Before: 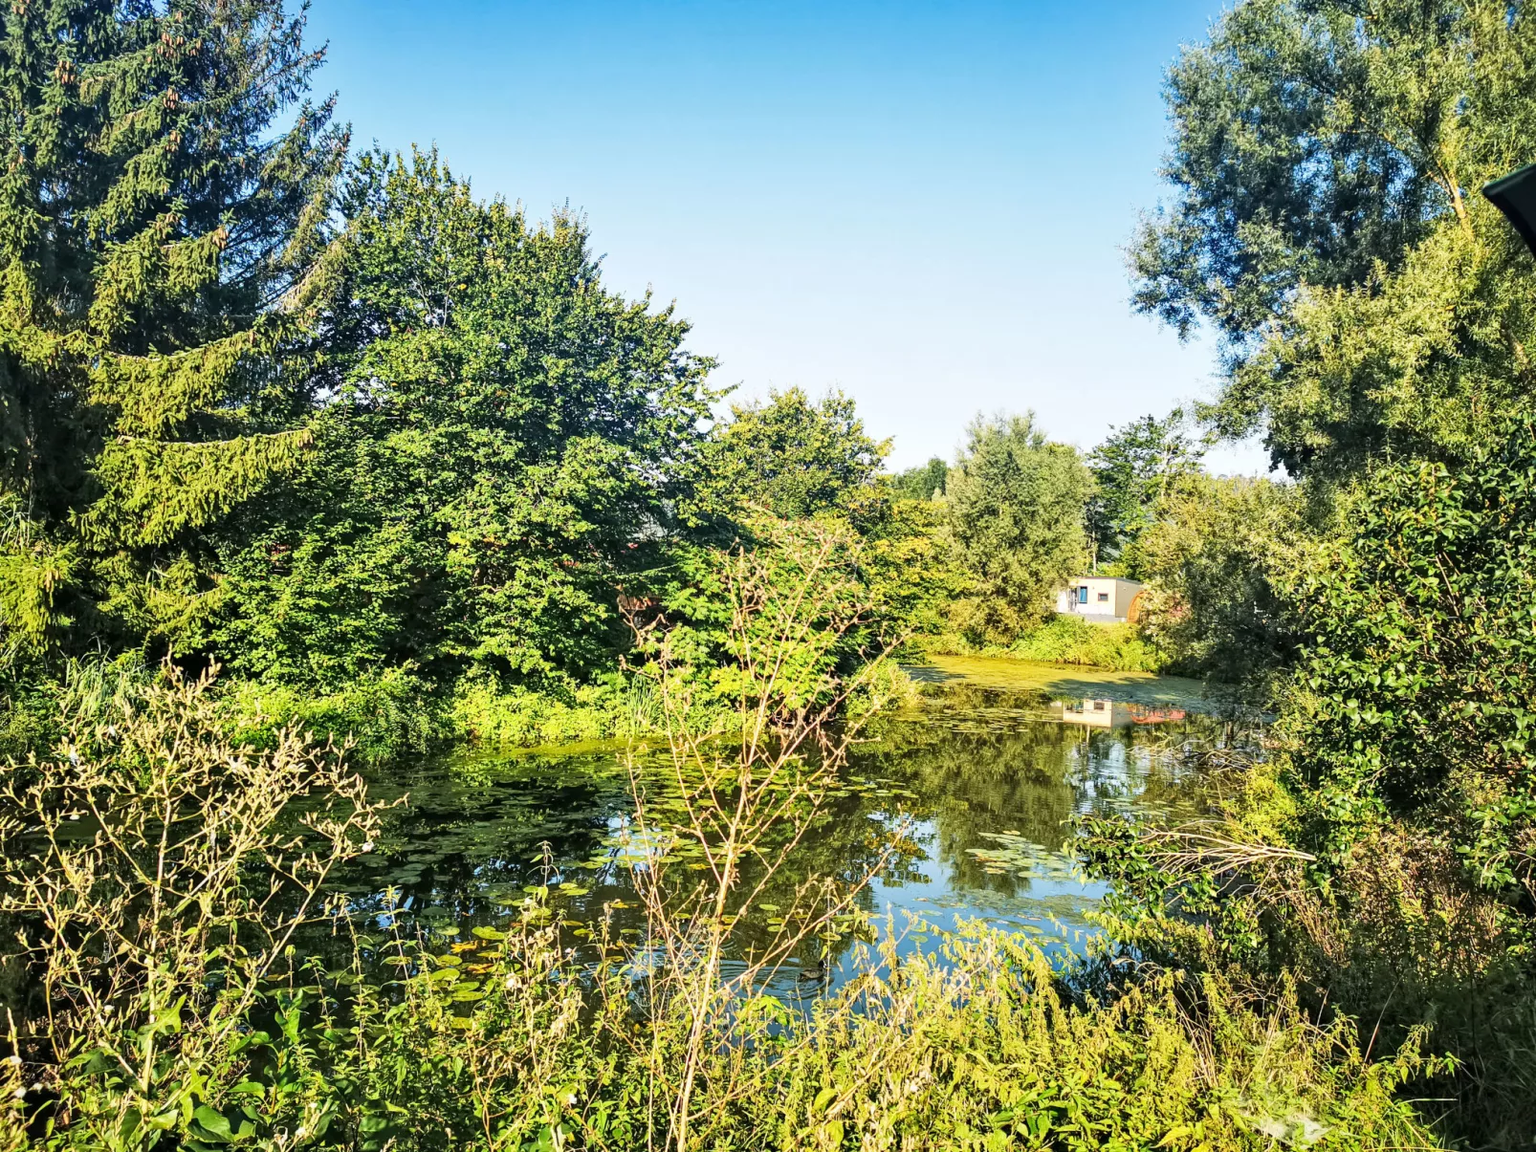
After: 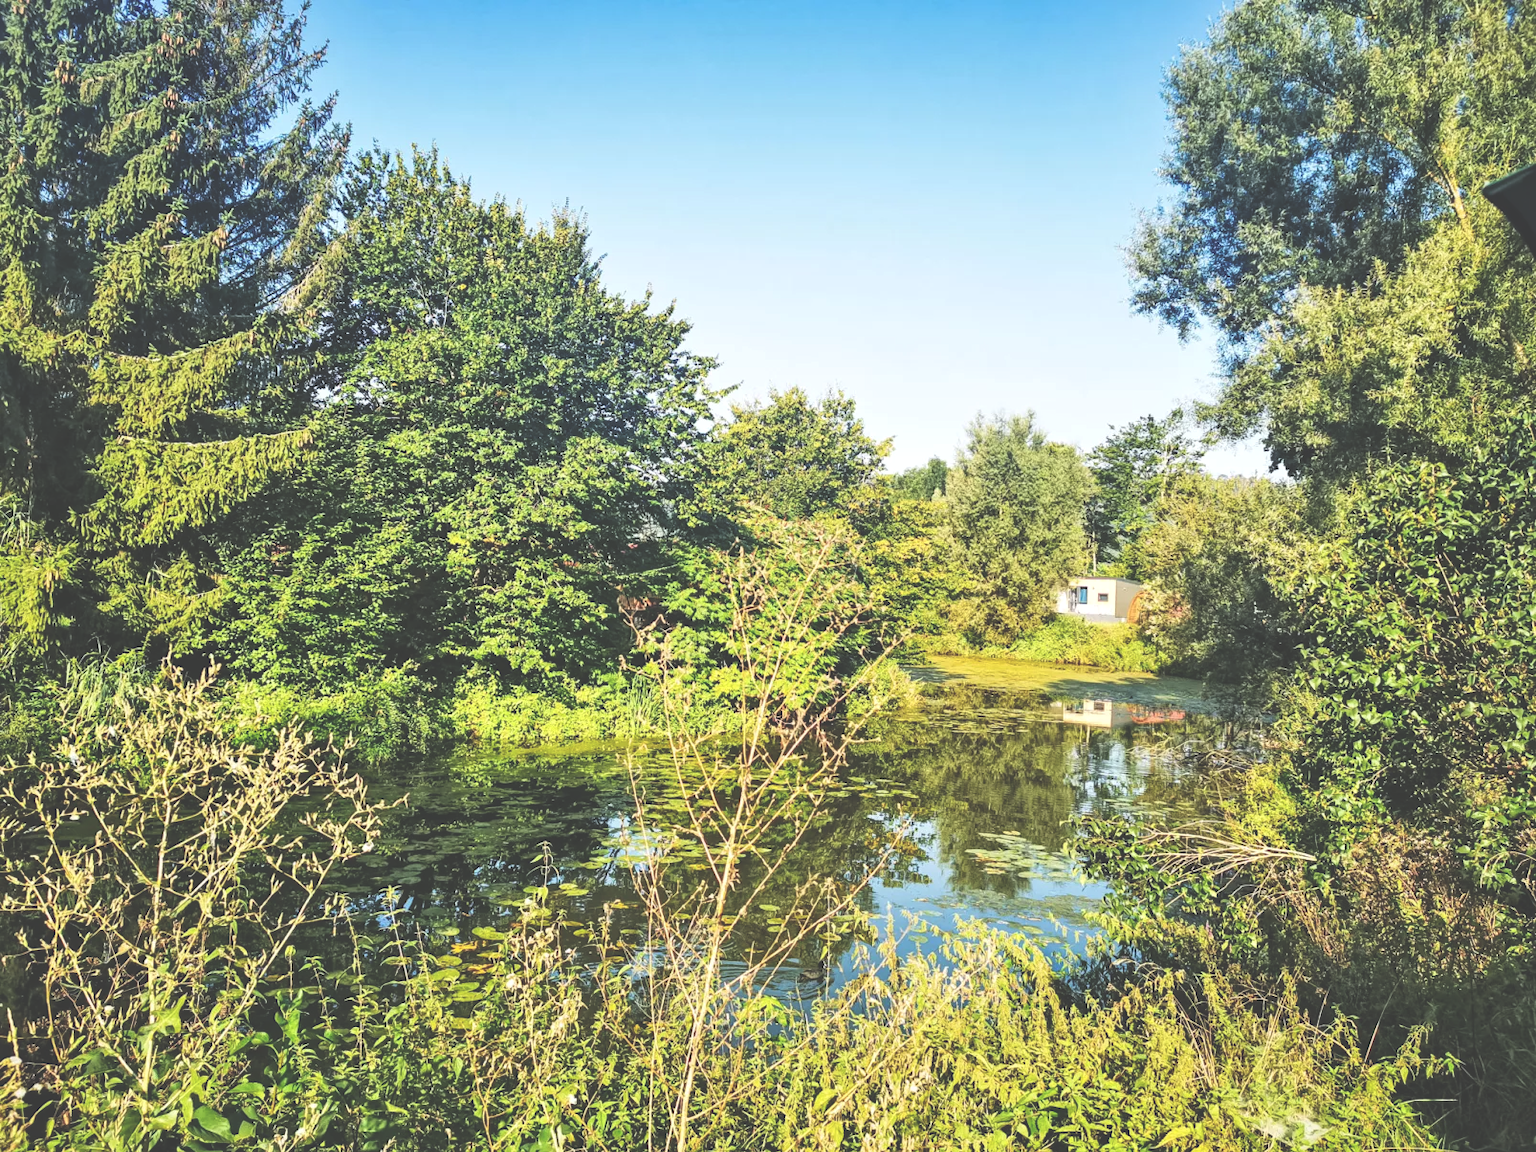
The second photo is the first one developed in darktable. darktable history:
exposure: black level correction -0.043, exposure 0.064 EV, compensate highlight preservation false
local contrast: mode bilateral grid, contrast 16, coarseness 35, detail 105%, midtone range 0.2
